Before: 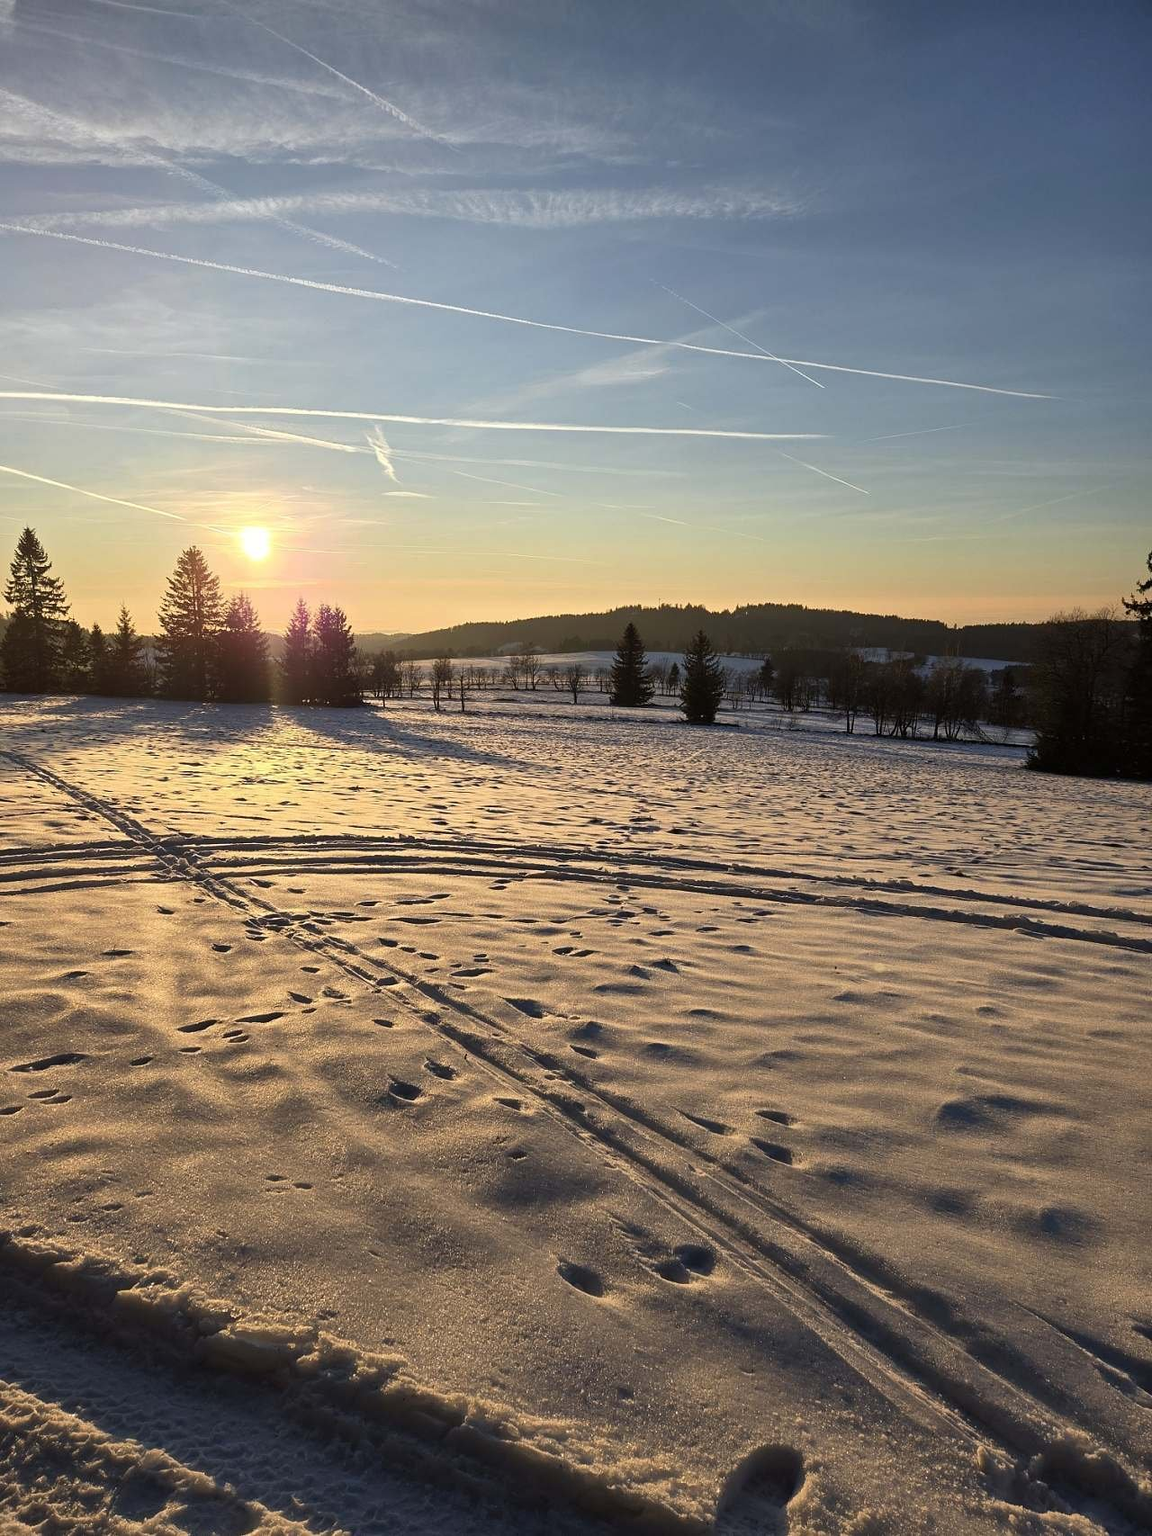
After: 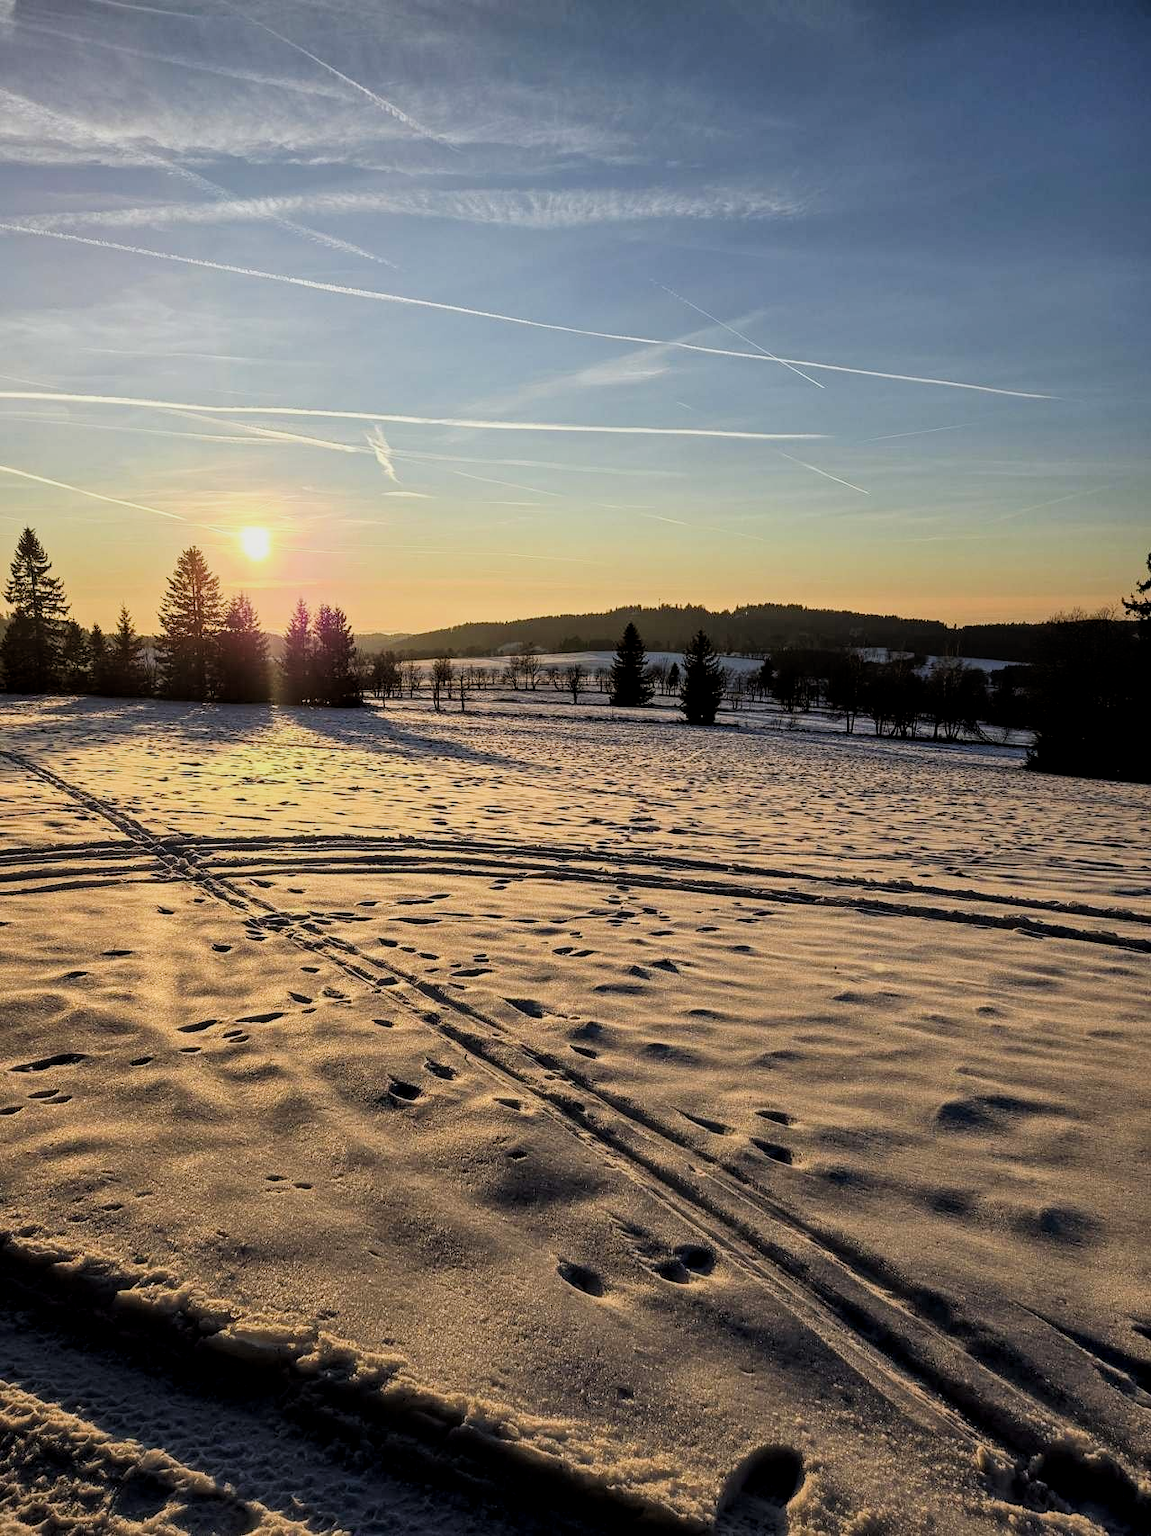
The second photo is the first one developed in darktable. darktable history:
filmic rgb: black relative exposure -7.74 EV, white relative exposure 4.41 EV, threshold 2.97 EV, hardness 3.76, latitude 49.9%, contrast 1.1, enable highlight reconstruction true
local contrast: on, module defaults
contrast brightness saturation: contrast 0.044, saturation 0.164
